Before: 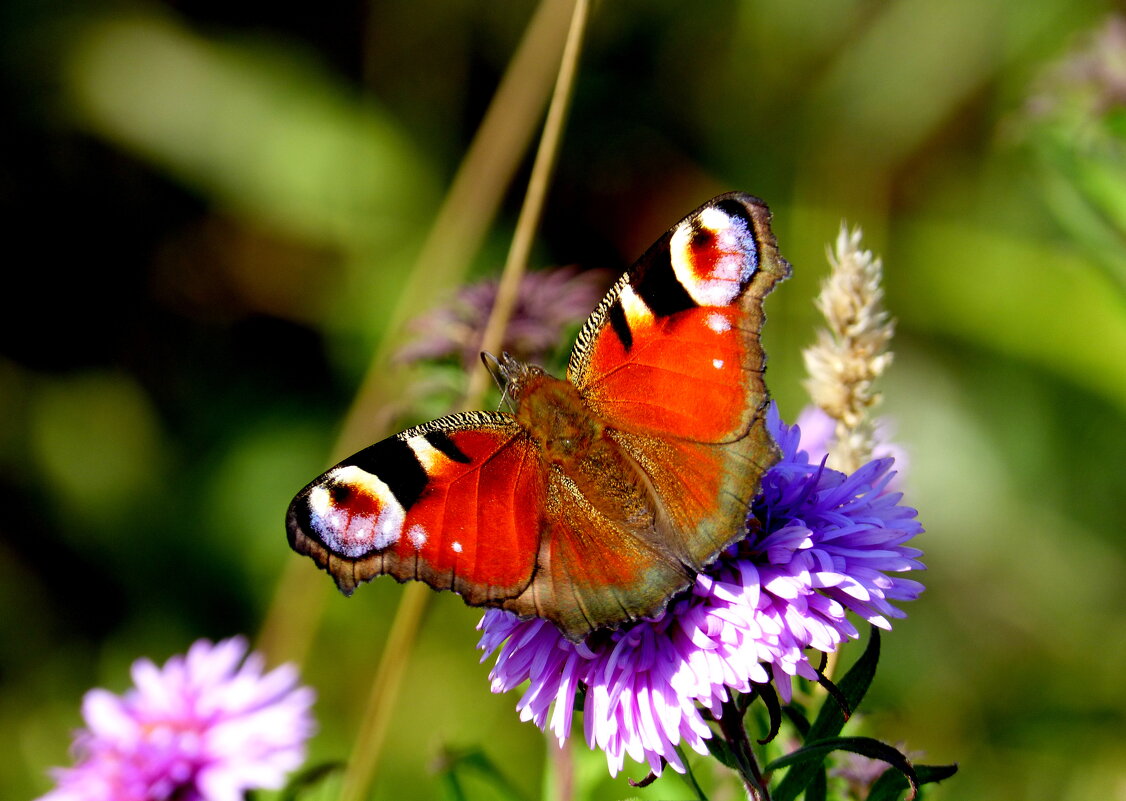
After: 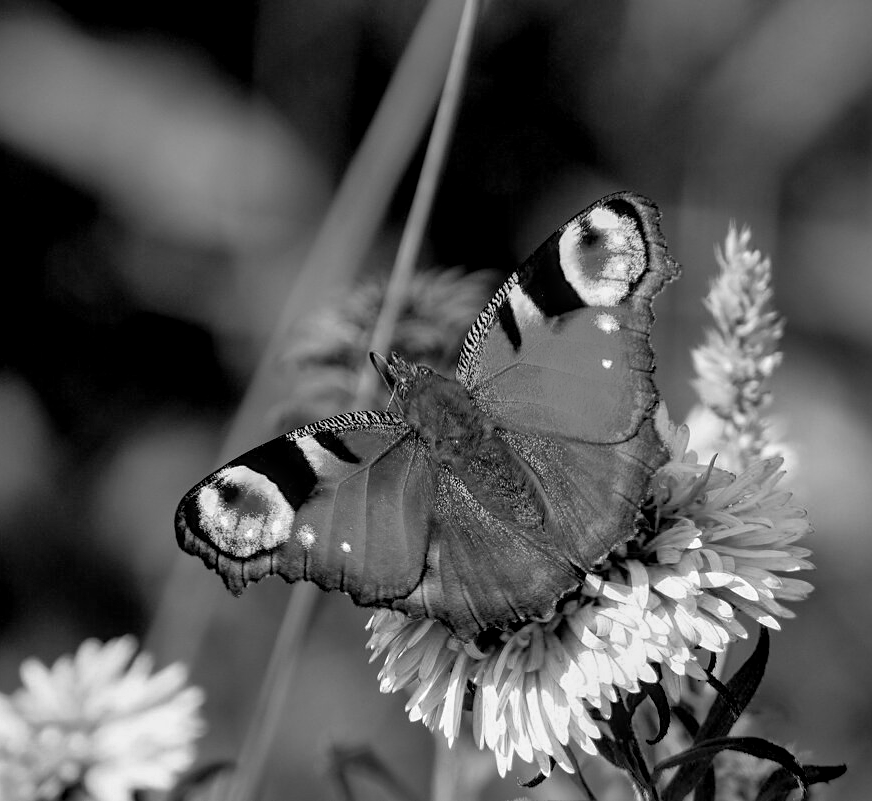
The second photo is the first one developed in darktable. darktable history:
color calibration: output gray [0.253, 0.26, 0.487, 0], gray › normalize channels true, illuminant same as pipeline (D50), adaptation XYZ, x 0.346, y 0.359, gamut compression 0
crop: left 9.88%, right 12.664%
local contrast: on, module defaults
sharpen: amount 0.2
shadows and highlights: on, module defaults
rotate and perspective: automatic cropping original format, crop left 0, crop top 0
